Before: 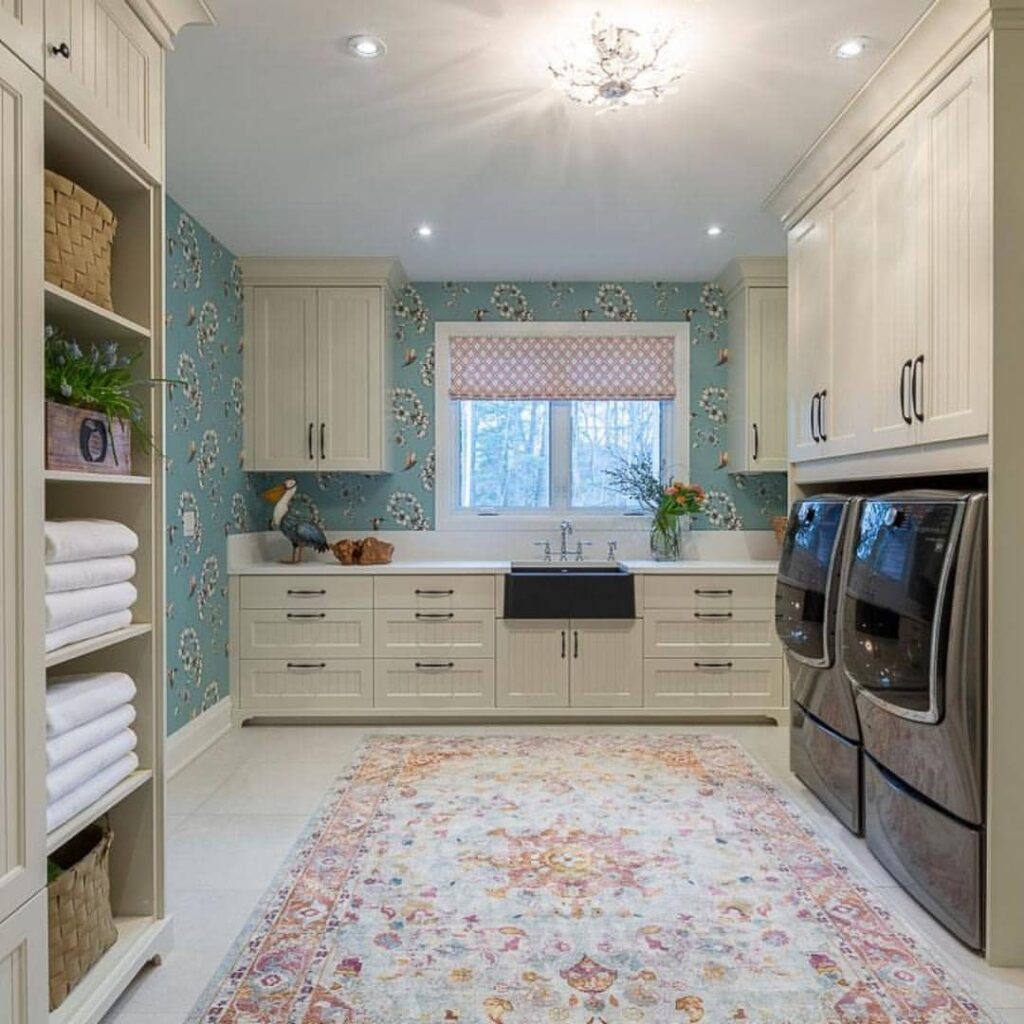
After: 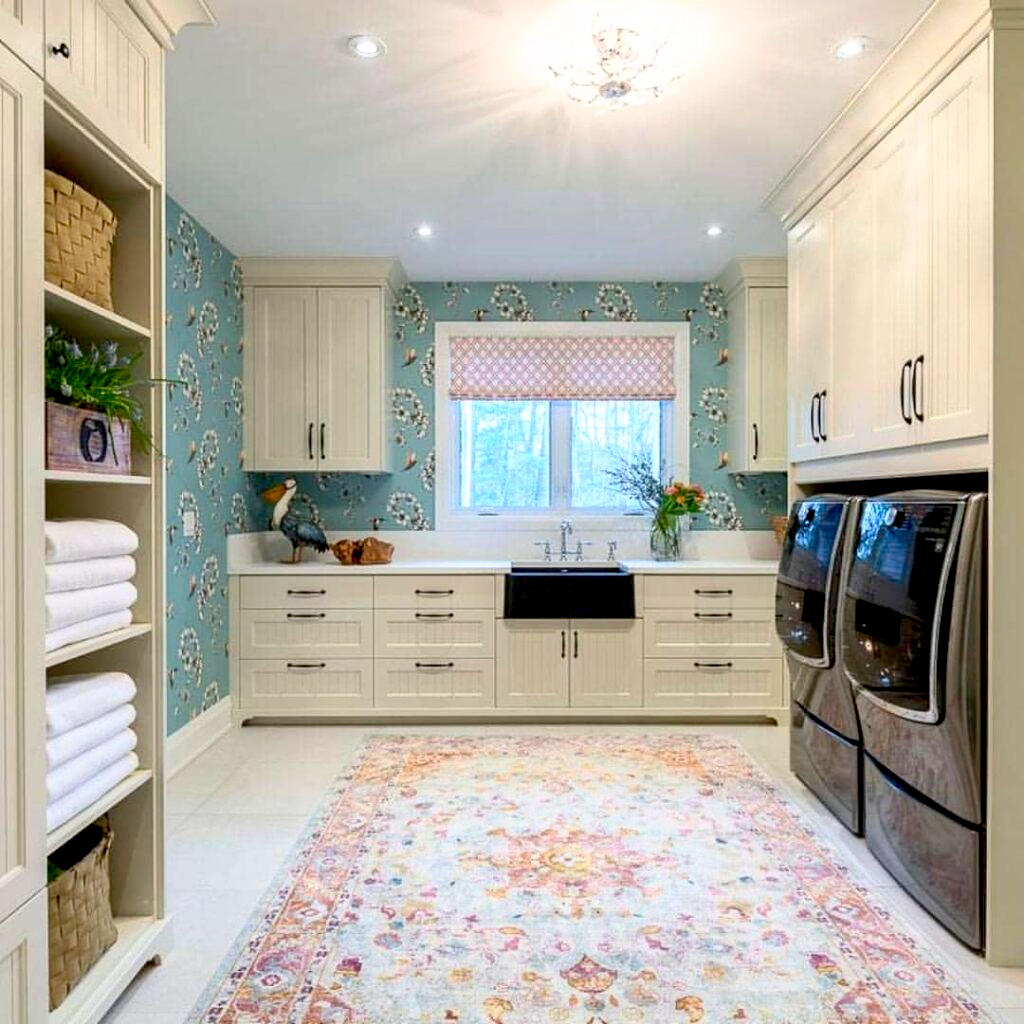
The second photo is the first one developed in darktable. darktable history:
contrast brightness saturation: contrast 0.204, brightness 0.156, saturation 0.225
base curve: curves: ch0 [(0.017, 0) (0.425, 0.441) (0.844, 0.933) (1, 1)], preserve colors none
